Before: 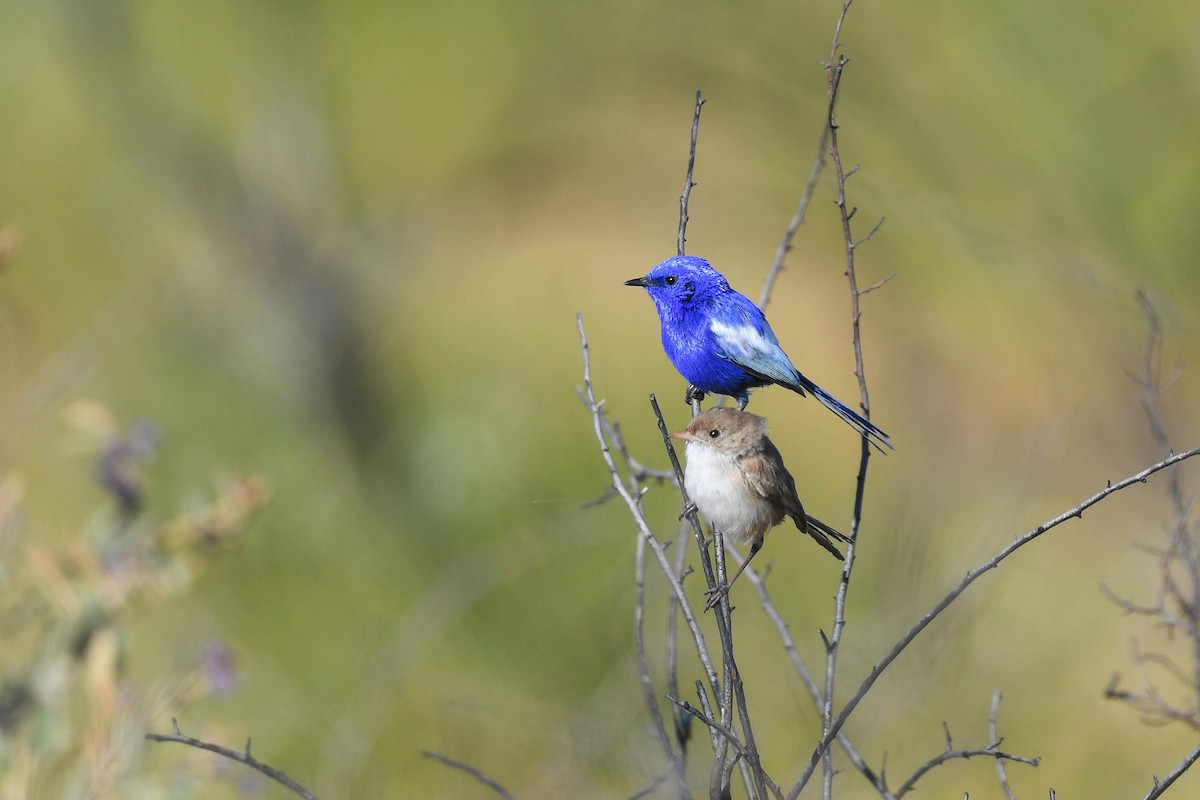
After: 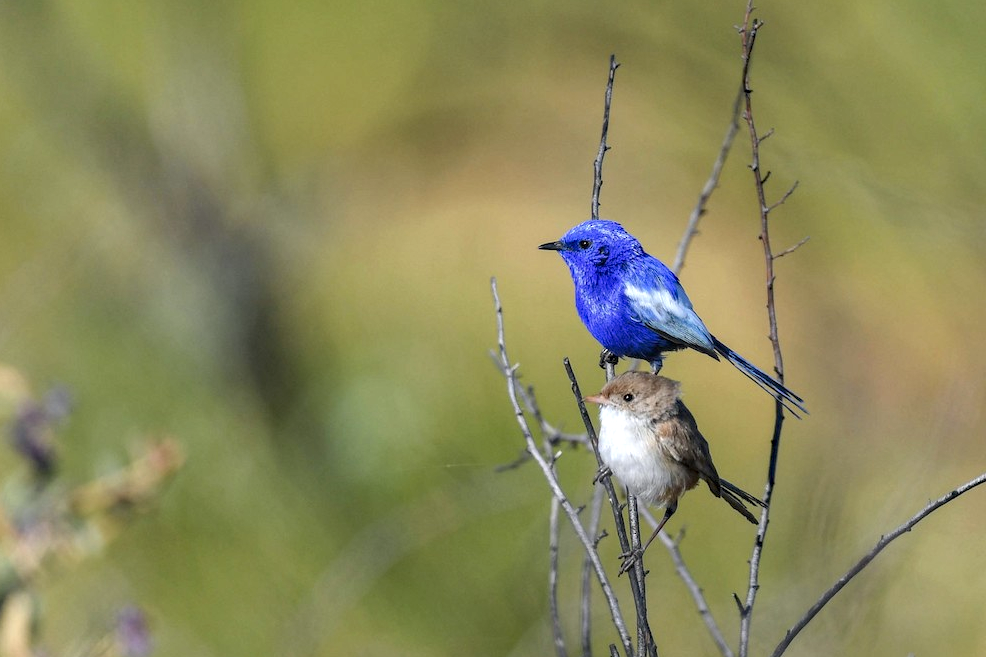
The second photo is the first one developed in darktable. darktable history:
haze removal: compatibility mode true, adaptive false
local contrast: on, module defaults
crop and rotate: left 7.196%, top 4.574%, right 10.605%, bottom 13.178%
